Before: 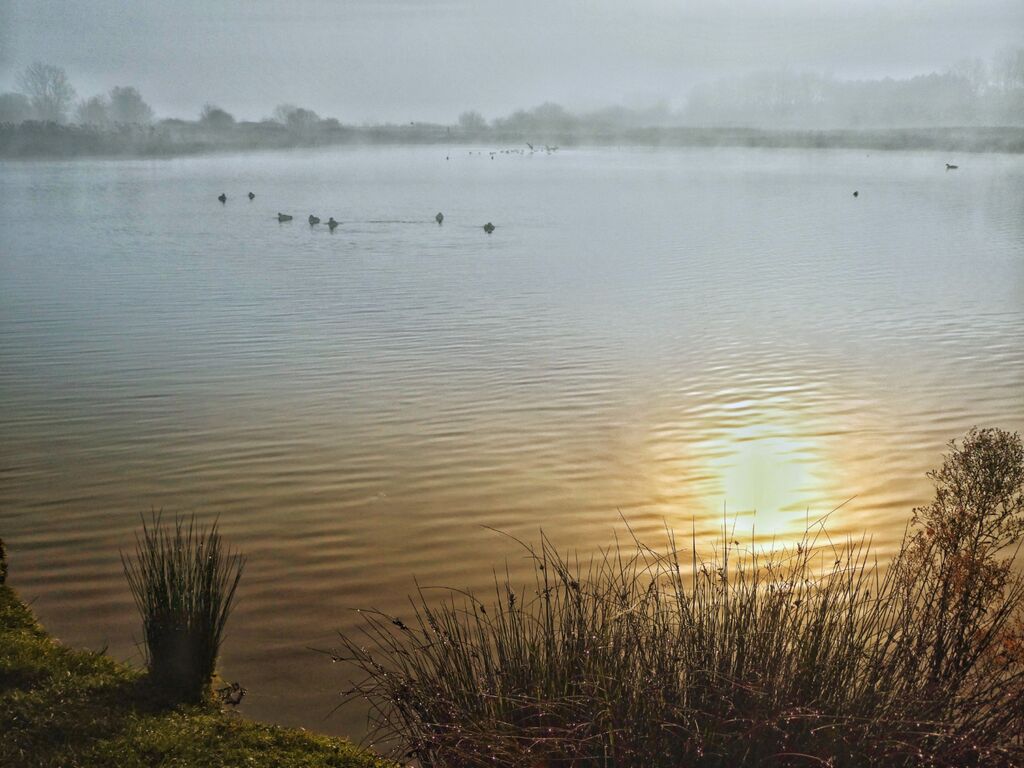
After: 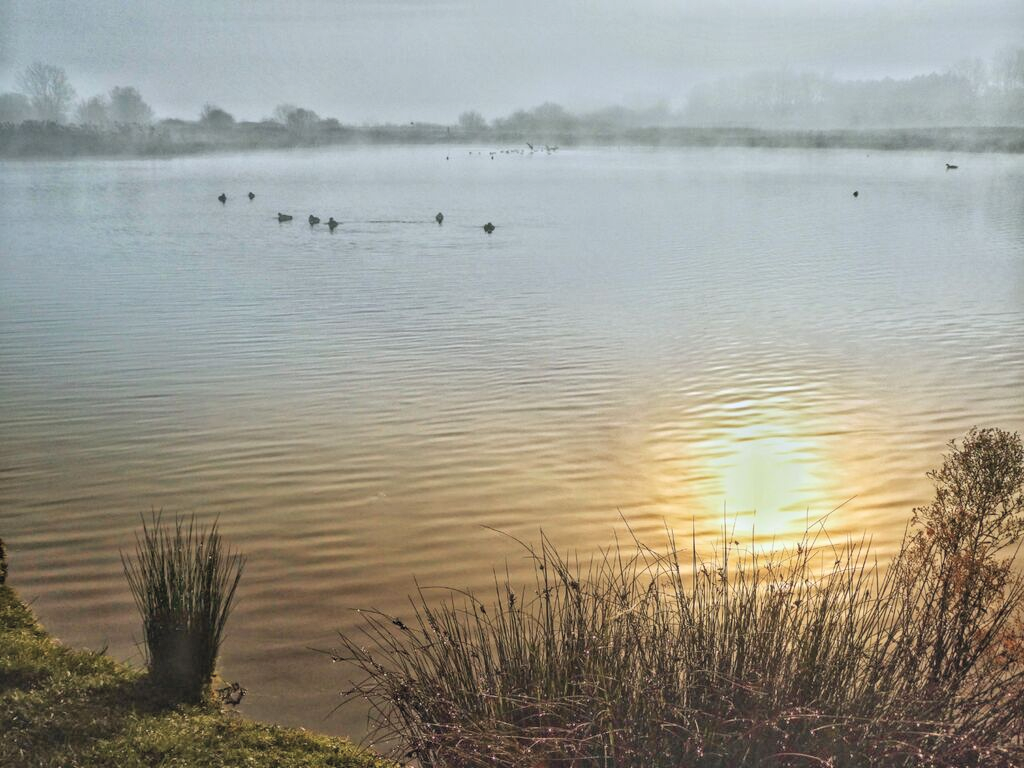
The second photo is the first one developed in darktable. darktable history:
local contrast: detail 110%
contrast brightness saturation: contrast 0.142, brightness 0.217
shadows and highlights: soften with gaussian
color correction: highlights b* 0.046, saturation 0.985
